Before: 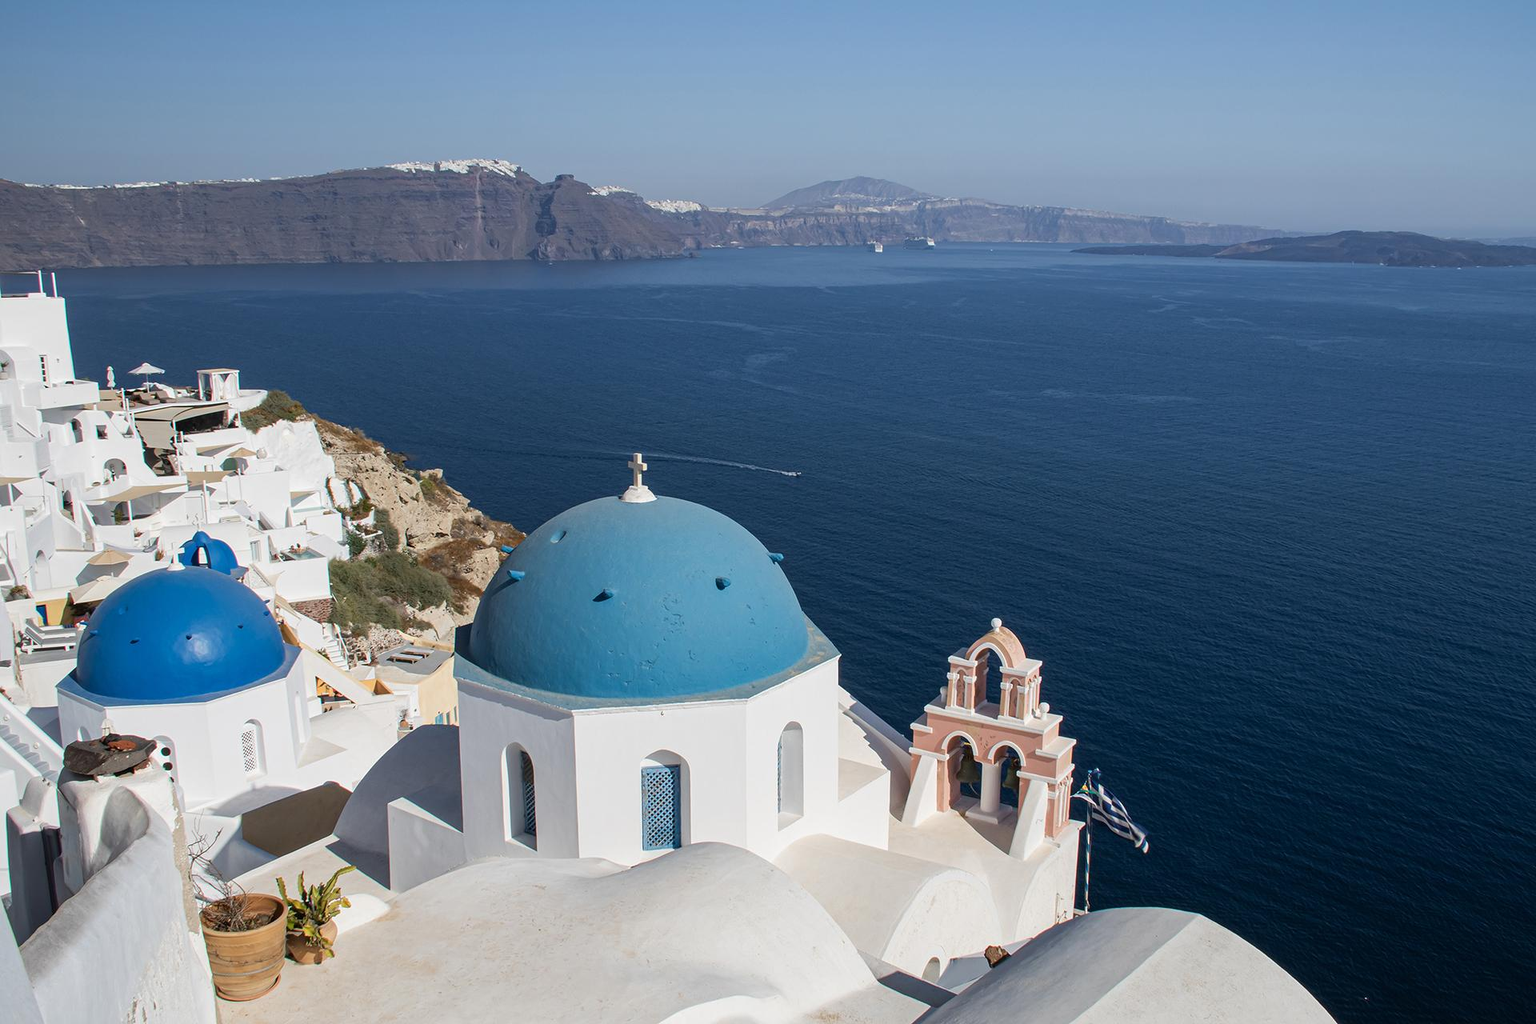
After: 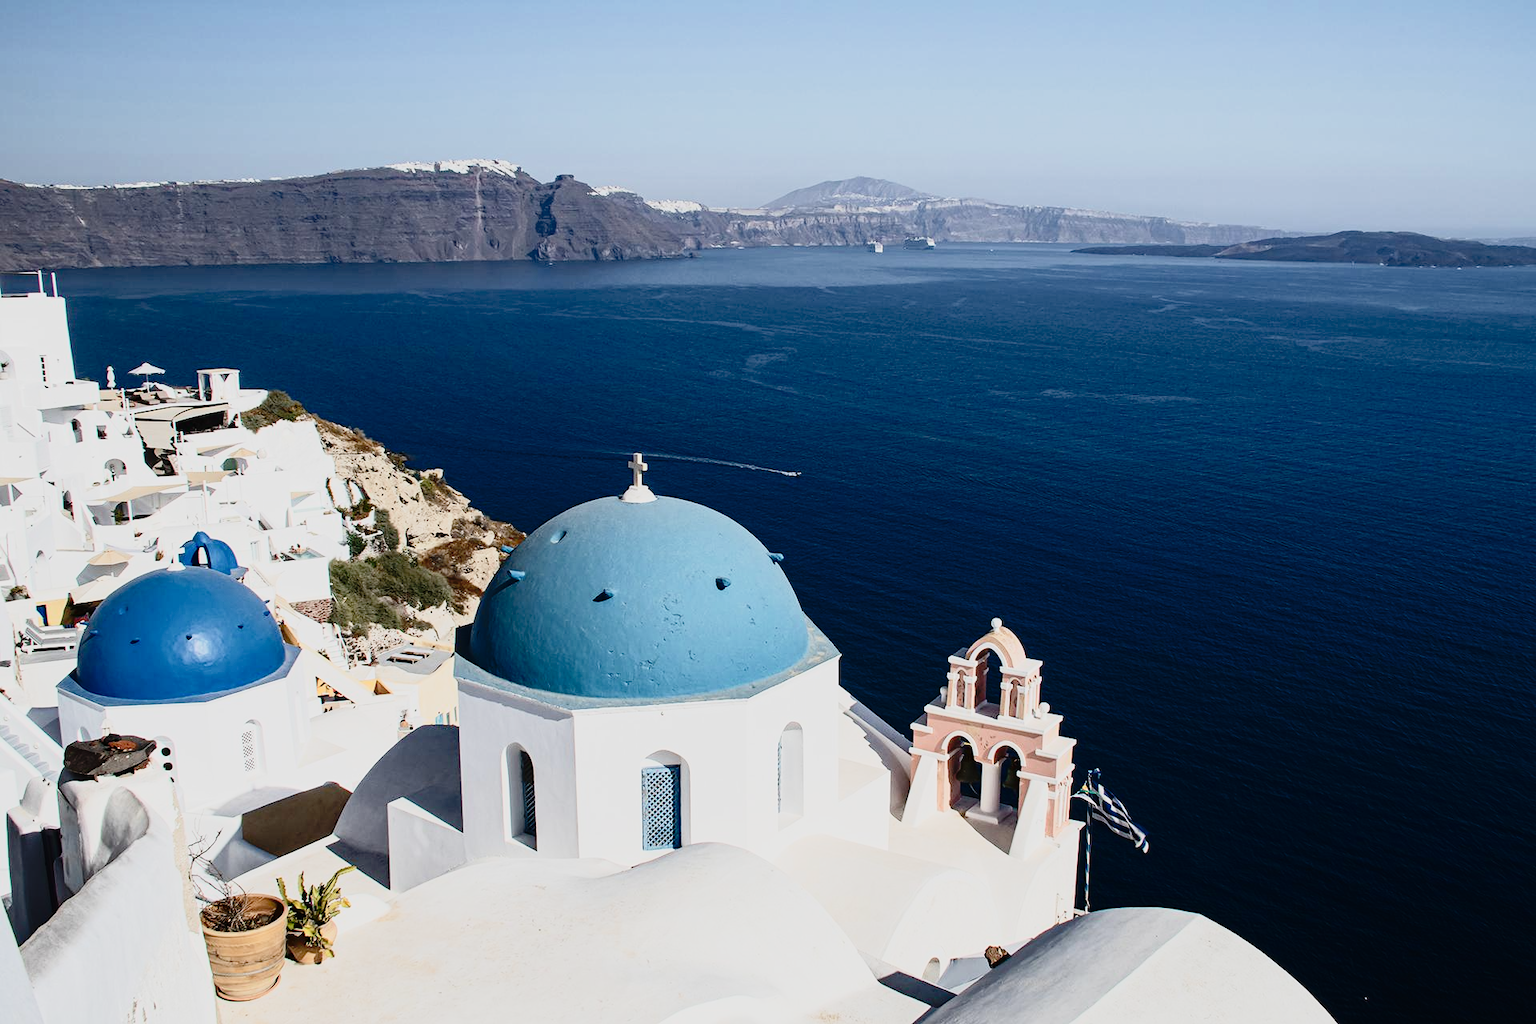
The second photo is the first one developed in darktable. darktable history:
contrast brightness saturation: contrast 0.38, brightness 0.102
tone curve: curves: ch0 [(0, 0.009) (0.105, 0.054) (0.195, 0.132) (0.289, 0.278) (0.384, 0.391) (0.513, 0.53) (0.66, 0.667) (0.895, 0.863) (1, 0.919)]; ch1 [(0, 0) (0.161, 0.092) (0.35, 0.33) (0.403, 0.395) (0.456, 0.469) (0.502, 0.499) (0.519, 0.514) (0.576, 0.584) (0.642, 0.658) (0.701, 0.742) (1, 0.942)]; ch2 [(0, 0) (0.371, 0.362) (0.437, 0.437) (0.501, 0.5) (0.53, 0.528) (0.569, 0.564) (0.619, 0.58) (0.883, 0.752) (1, 0.929)], preserve colors none
